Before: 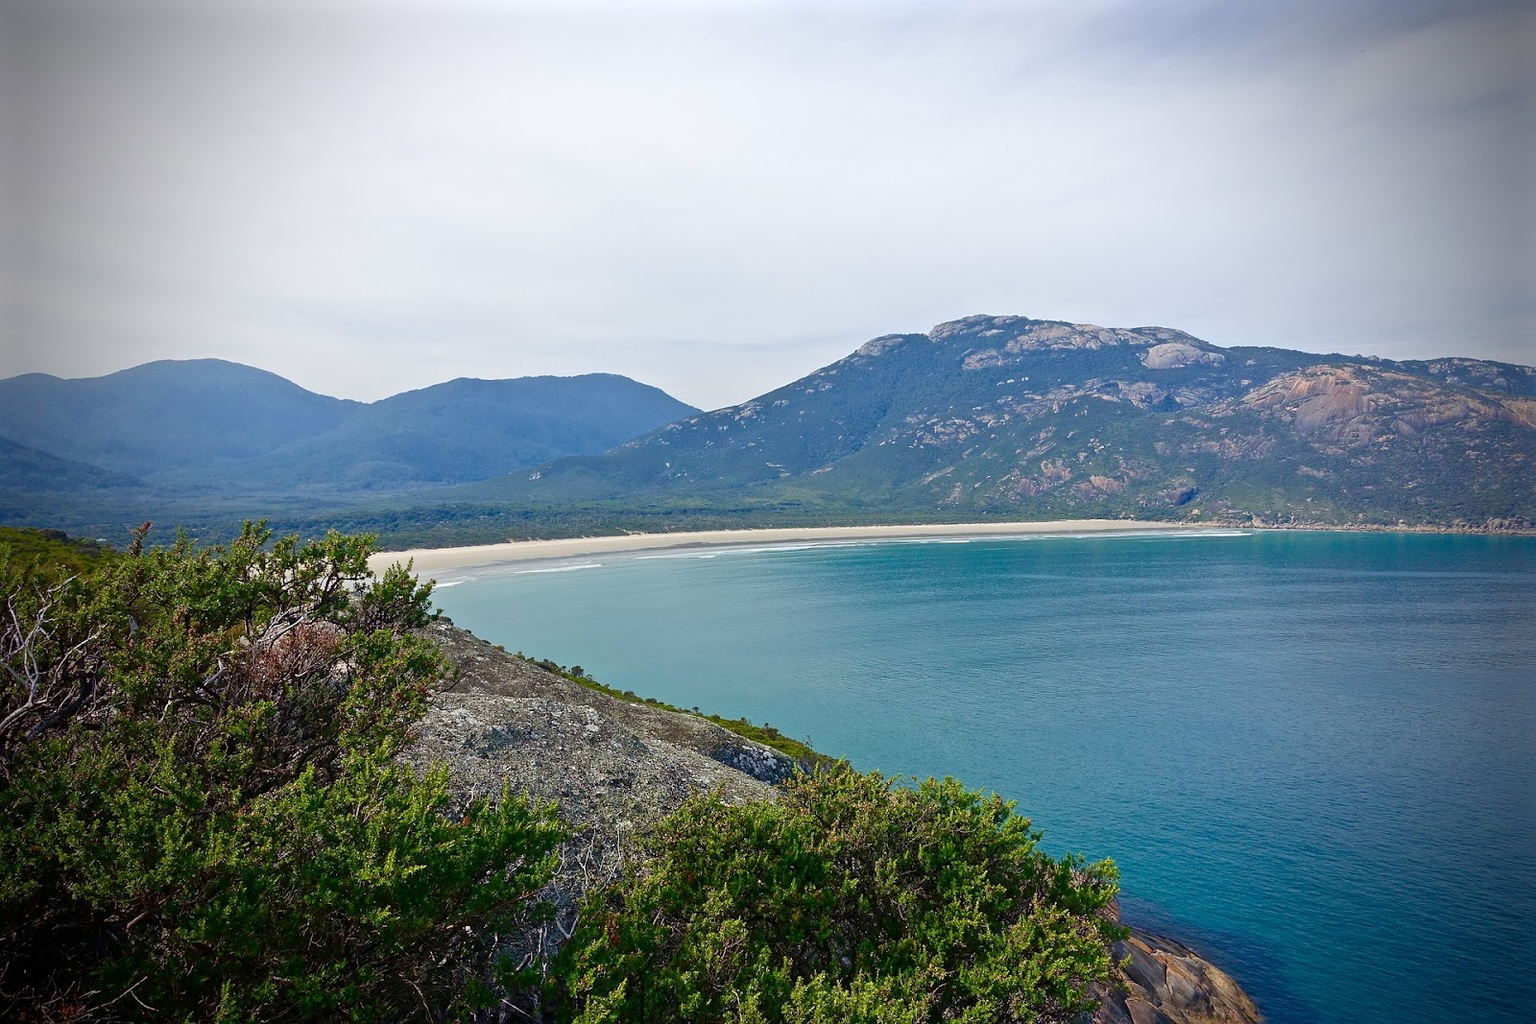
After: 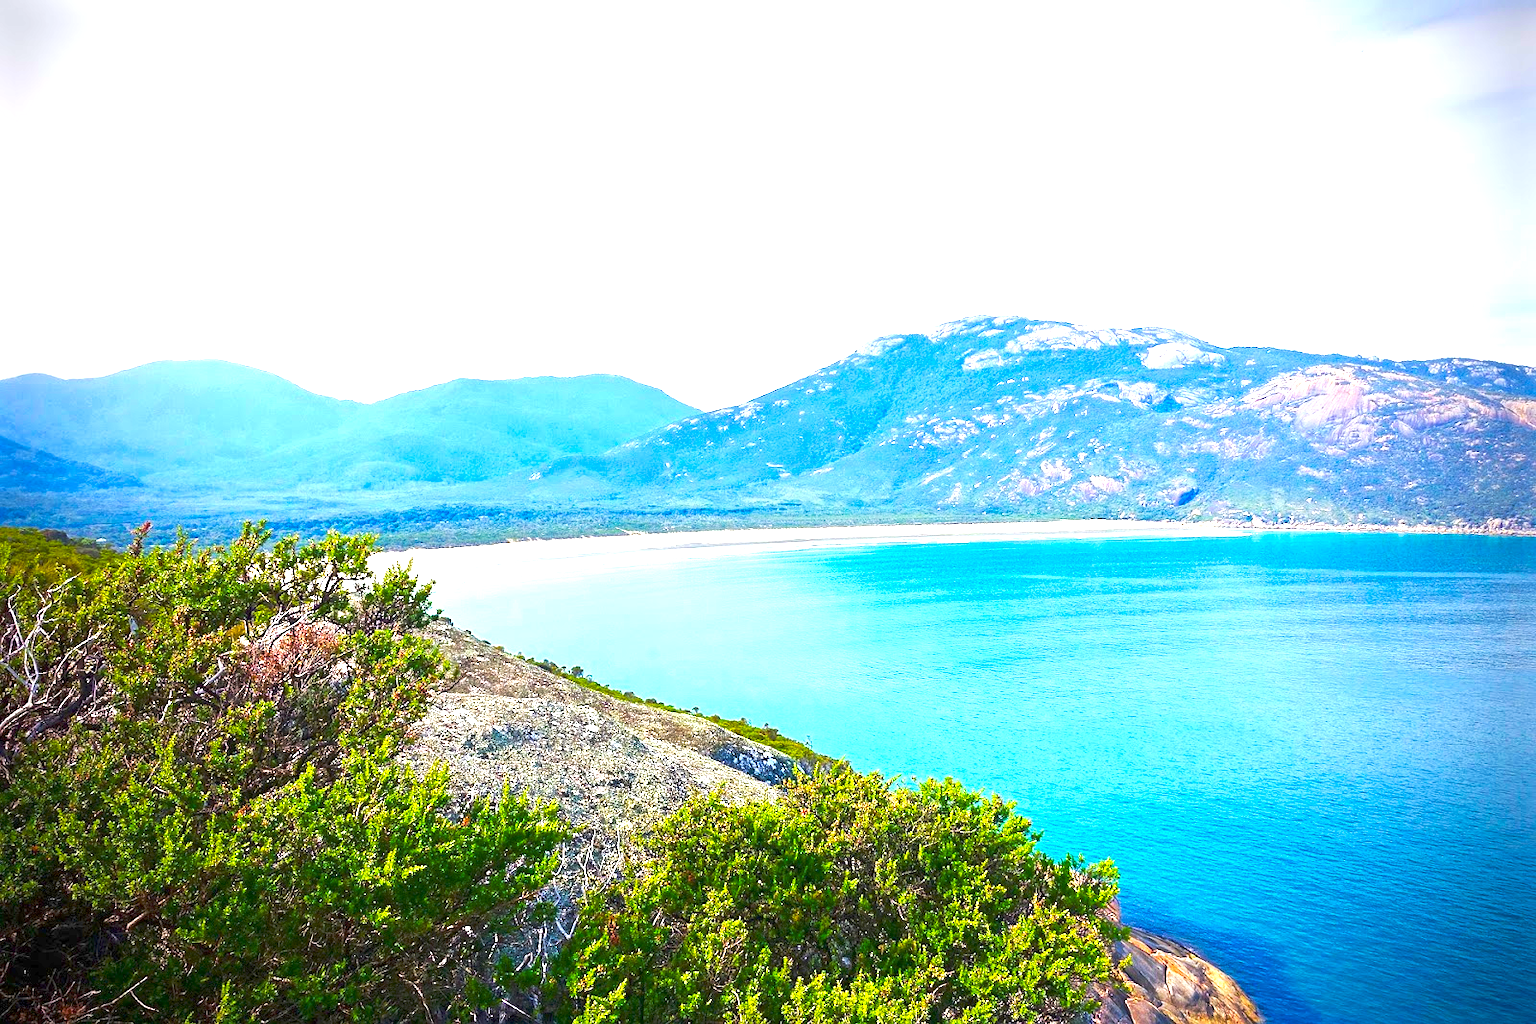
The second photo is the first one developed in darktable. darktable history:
tone curve: curves: ch0 [(0, 0) (0.003, 0.013) (0.011, 0.02) (0.025, 0.037) (0.044, 0.068) (0.069, 0.108) (0.1, 0.138) (0.136, 0.168) (0.177, 0.203) (0.224, 0.241) (0.277, 0.281) (0.335, 0.328) (0.399, 0.382) (0.468, 0.448) (0.543, 0.519) (0.623, 0.603) (0.709, 0.705) (0.801, 0.808) (0.898, 0.903) (1, 1)], preserve colors none
color balance rgb: perceptual saturation grading › global saturation 40%, global vibrance 15%
exposure: exposure 2 EV, compensate exposure bias true, compensate highlight preservation false
